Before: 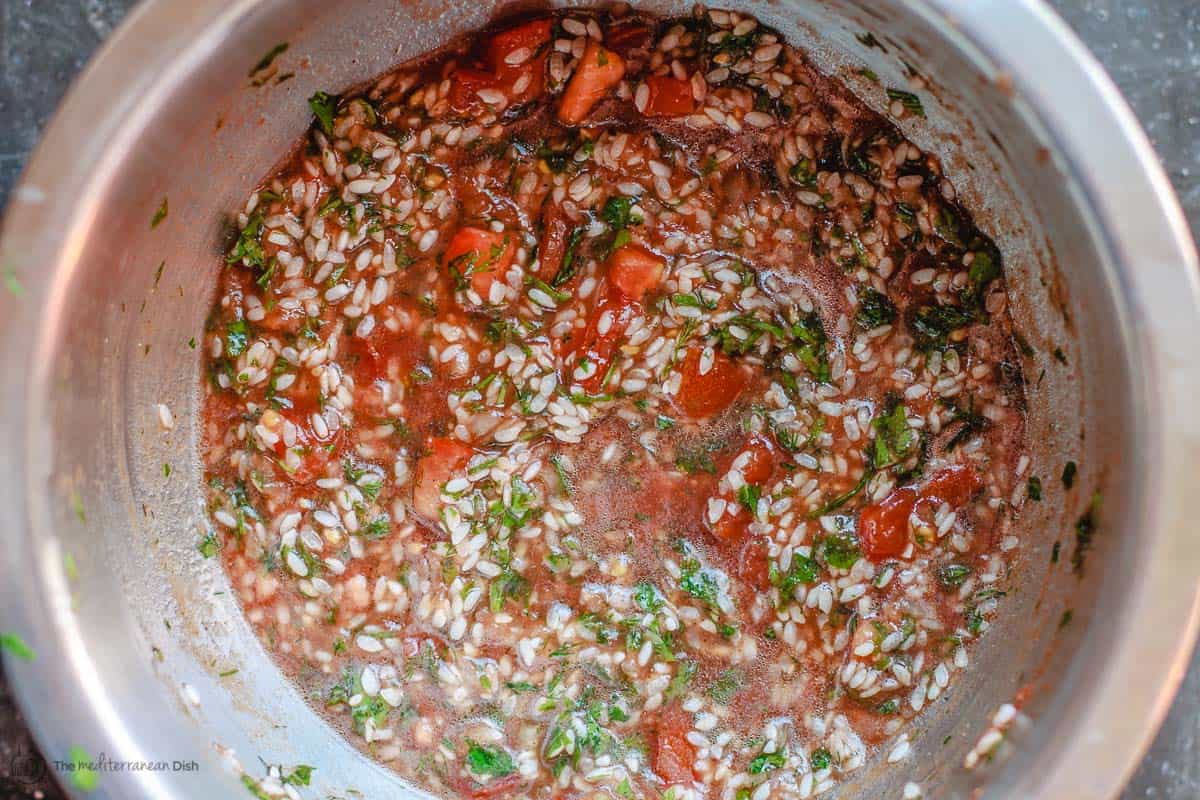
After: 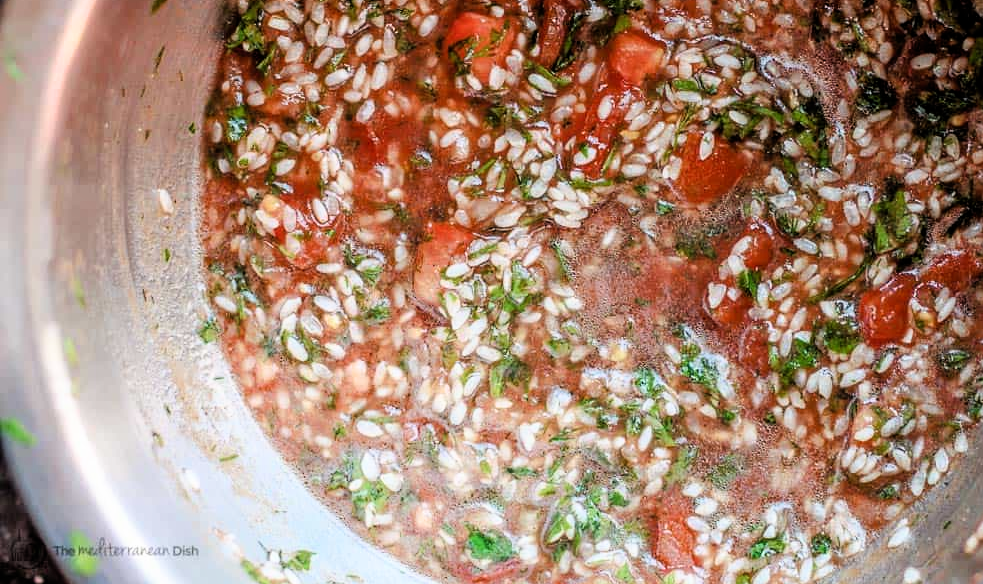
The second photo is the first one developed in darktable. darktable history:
shadows and highlights: shadows -22.53, highlights 46.63, soften with gaussian
crop: top 26.902%, right 18.023%
filmic rgb: black relative exposure -8.69 EV, white relative exposure 2.65 EV, target black luminance 0%, target white luminance 99.855%, hardness 6.27, latitude 75.1%, contrast 1.314, highlights saturation mix -5.94%
